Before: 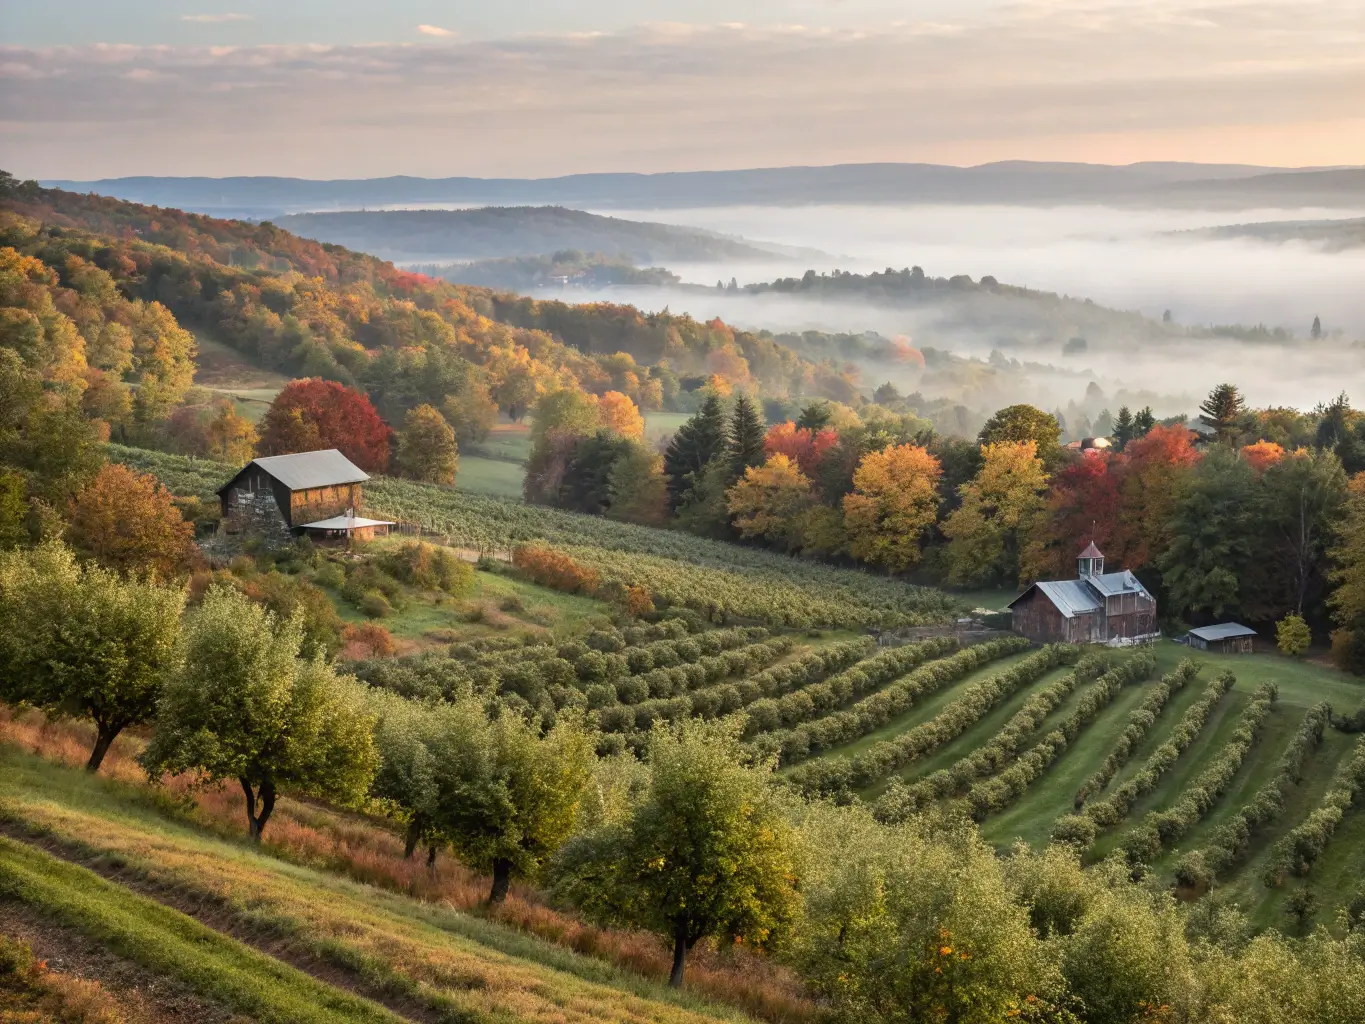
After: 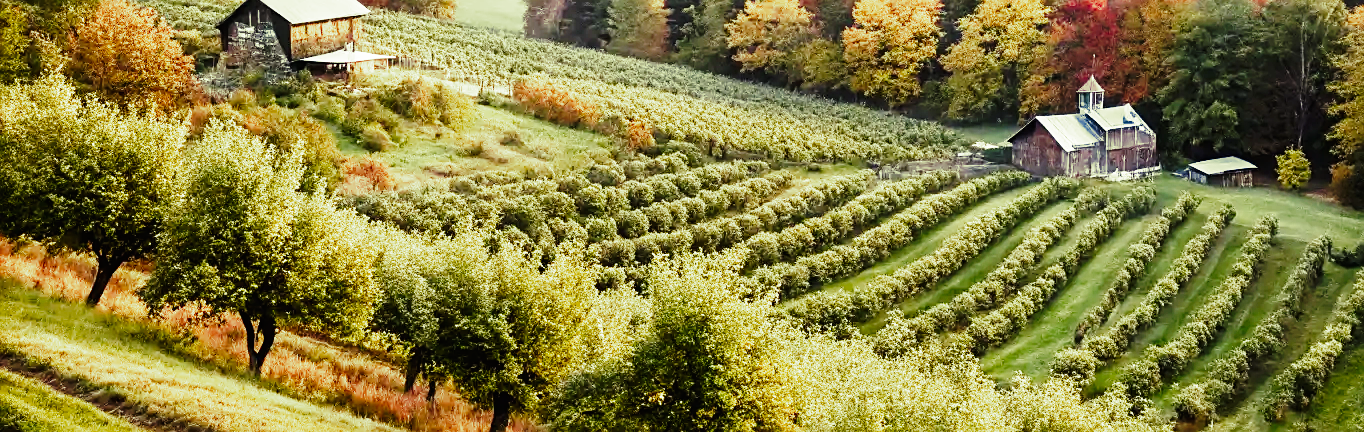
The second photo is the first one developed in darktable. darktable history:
sharpen: on, module defaults
tone curve: curves: ch0 [(0, 0) (0.003, 0.005) (0.011, 0.011) (0.025, 0.022) (0.044, 0.038) (0.069, 0.062) (0.1, 0.091) (0.136, 0.128) (0.177, 0.183) (0.224, 0.246) (0.277, 0.325) (0.335, 0.403) (0.399, 0.473) (0.468, 0.557) (0.543, 0.638) (0.623, 0.709) (0.709, 0.782) (0.801, 0.847) (0.898, 0.923) (1, 1)], preserve colors none
contrast brightness saturation: contrast 0.05
crop: top 45.551%, bottom 12.262%
exposure: exposure -0.177 EV, compensate highlight preservation false
base curve: curves: ch0 [(0, 0) (0.007, 0.004) (0.027, 0.03) (0.046, 0.07) (0.207, 0.54) (0.442, 0.872) (0.673, 0.972) (1, 1)], preserve colors none
split-toning: shadows › hue 290.82°, shadows › saturation 0.34, highlights › saturation 0.38, balance 0, compress 50%
